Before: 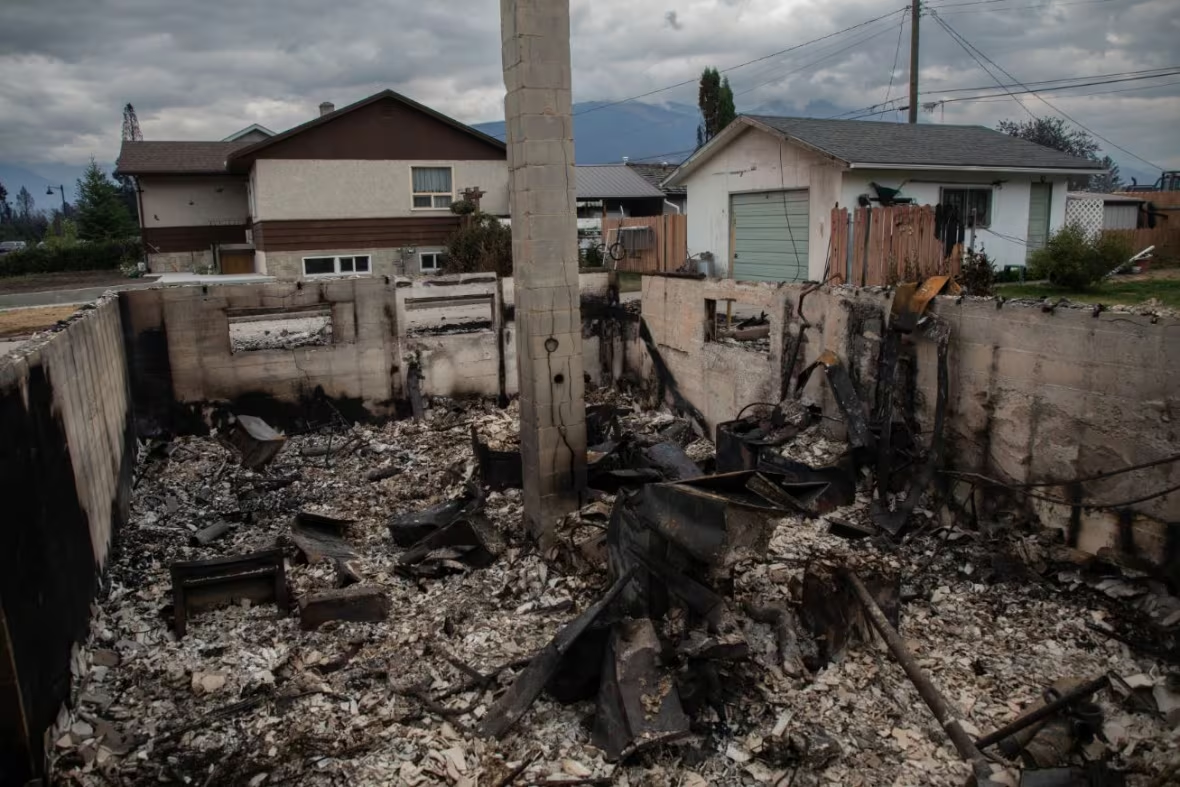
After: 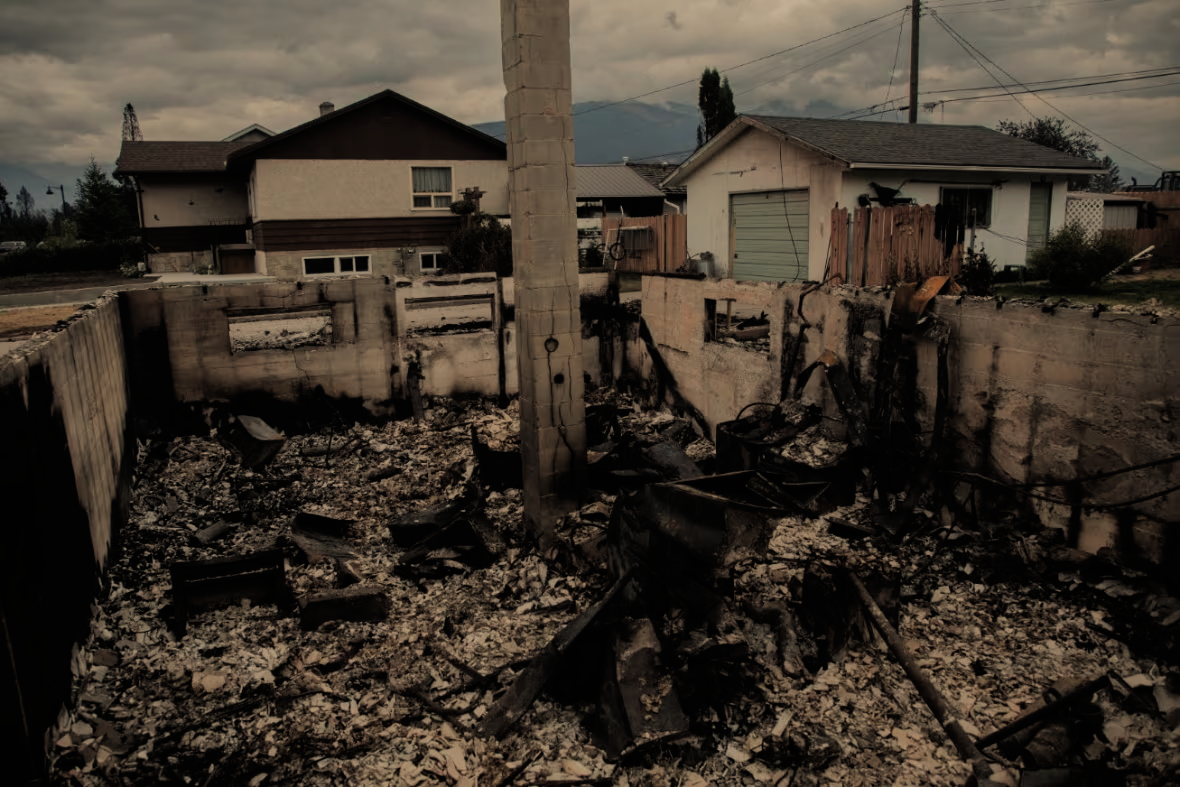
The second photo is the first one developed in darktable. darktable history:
tone curve: curves: ch0 [(0, 0) (0.568, 0.517) (0.8, 0.717) (1, 1)]
filmic rgb: black relative exposure -5 EV, hardness 2.88, contrast 1.3
exposure: black level correction -0.015, exposure -0.5 EV, compensate highlight preservation false
white balance: red 1.123, blue 0.83
